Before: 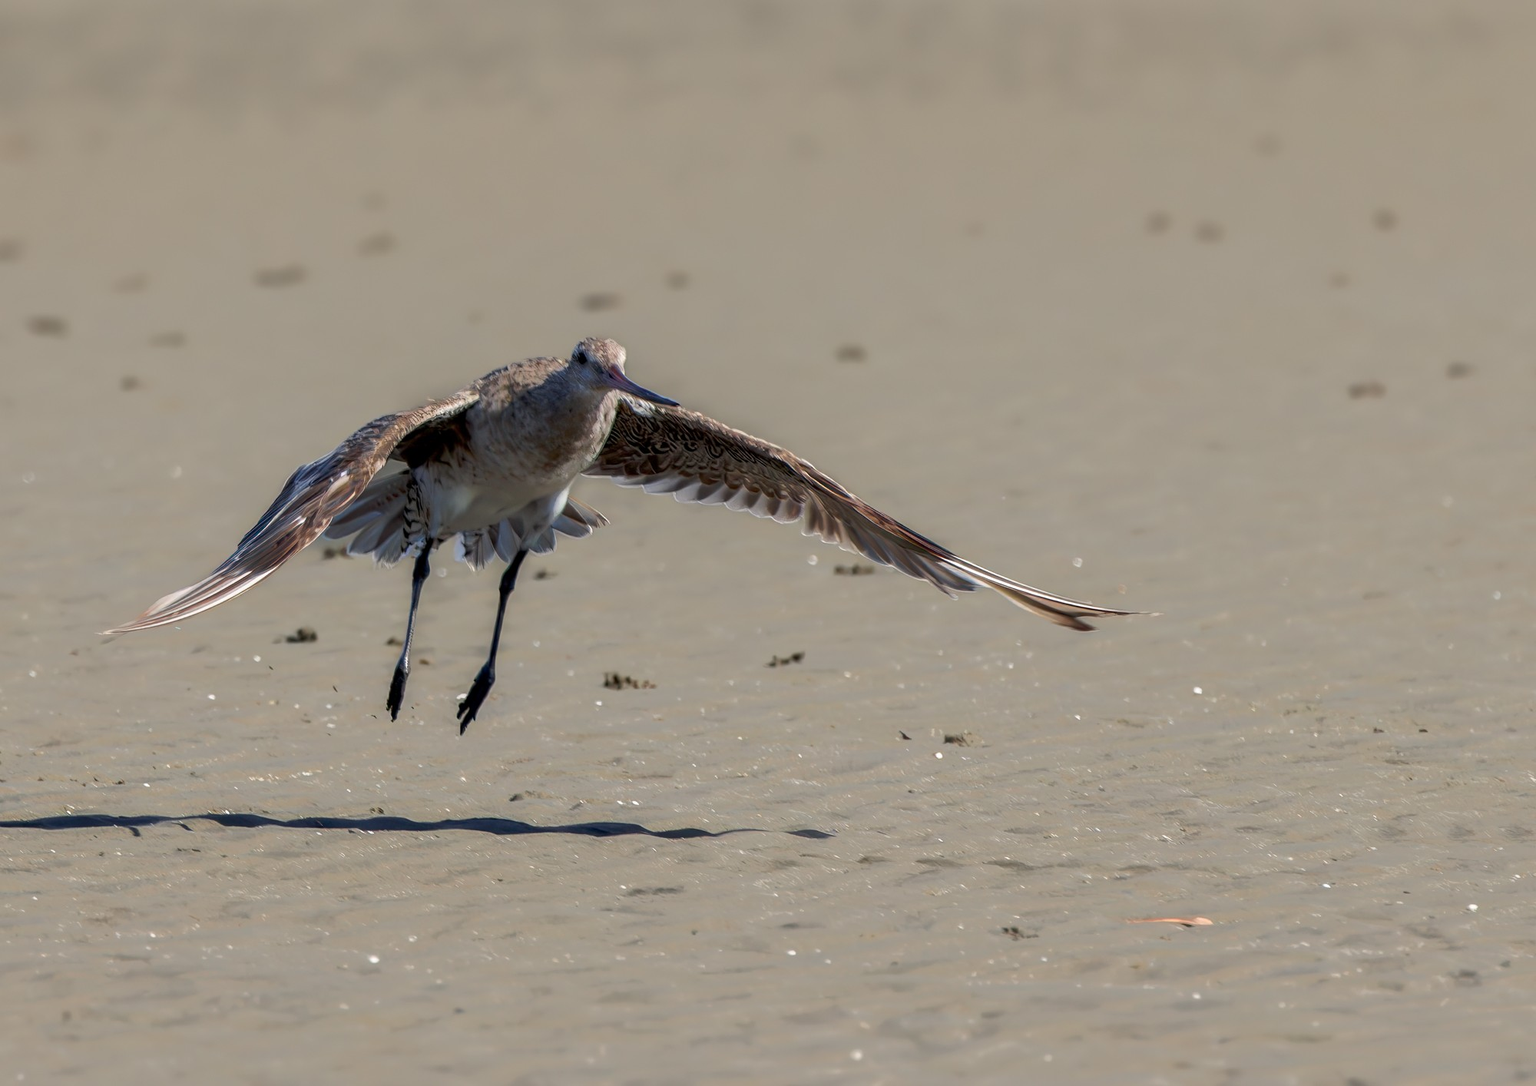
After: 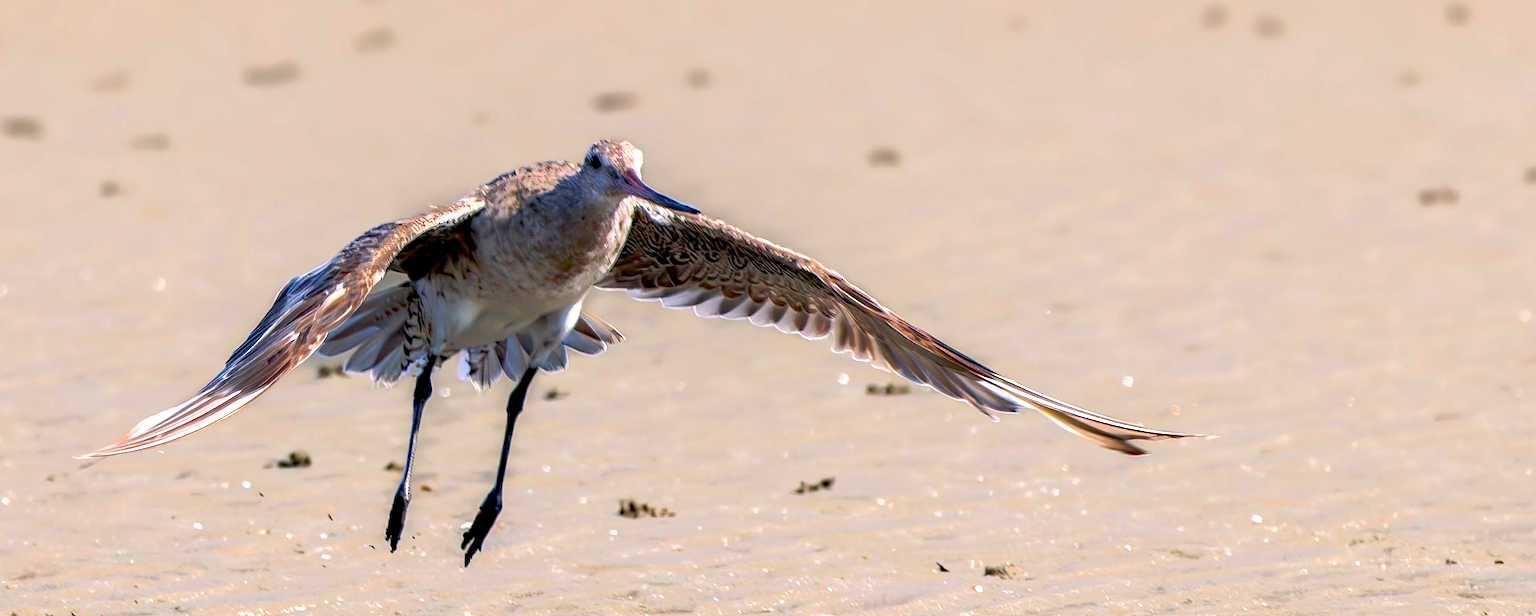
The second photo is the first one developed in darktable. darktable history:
crop: left 1.827%, top 19.149%, right 5.063%, bottom 27.97%
color balance rgb: highlights gain › chroma 1.487%, highlights gain › hue 307.87°, perceptual saturation grading › global saturation 25.305%, global vibrance 9.695%
haze removal: compatibility mode true, adaptive false
exposure: exposure 1 EV, compensate highlight preservation false
